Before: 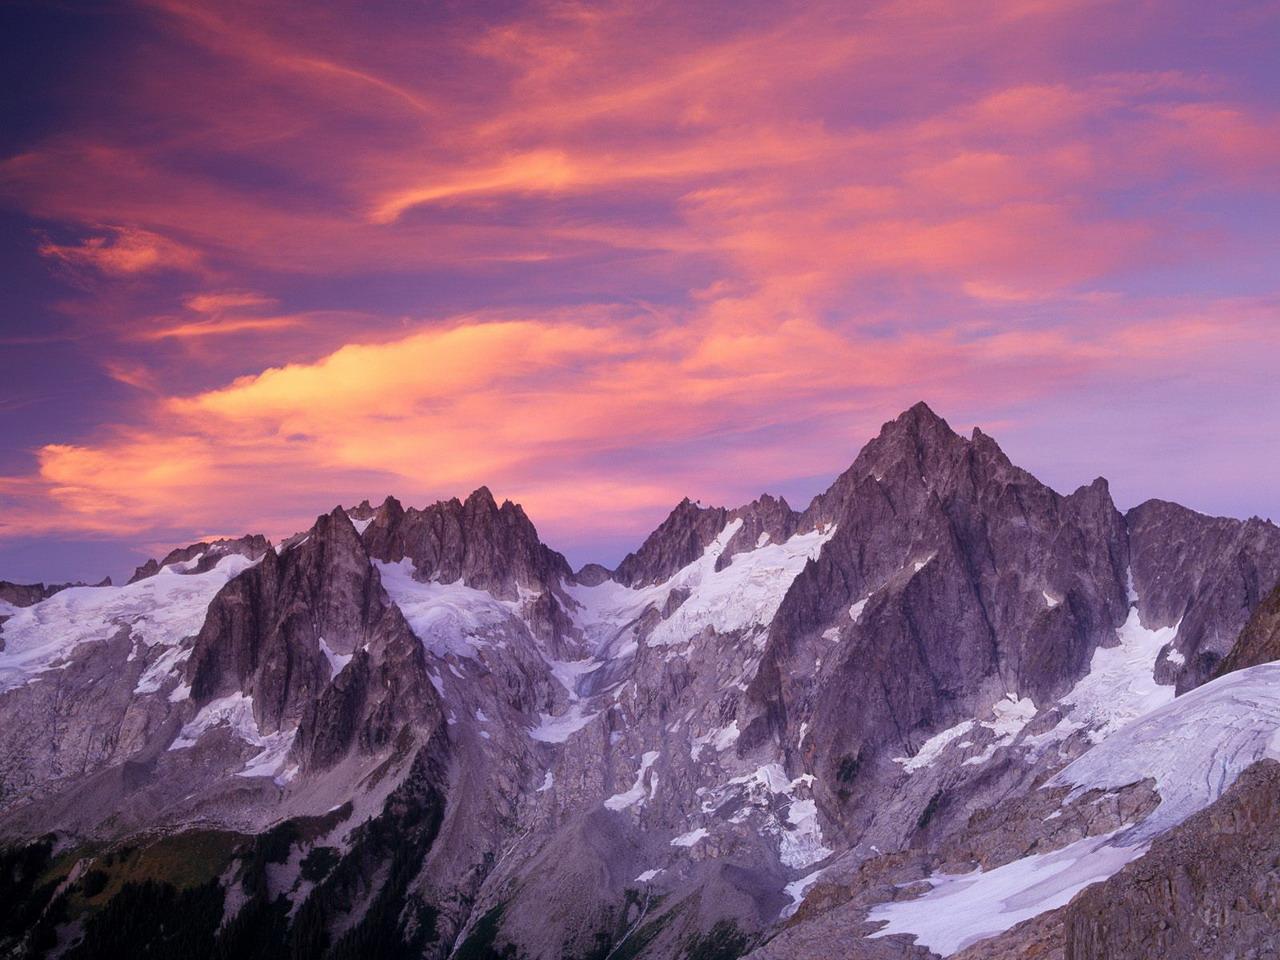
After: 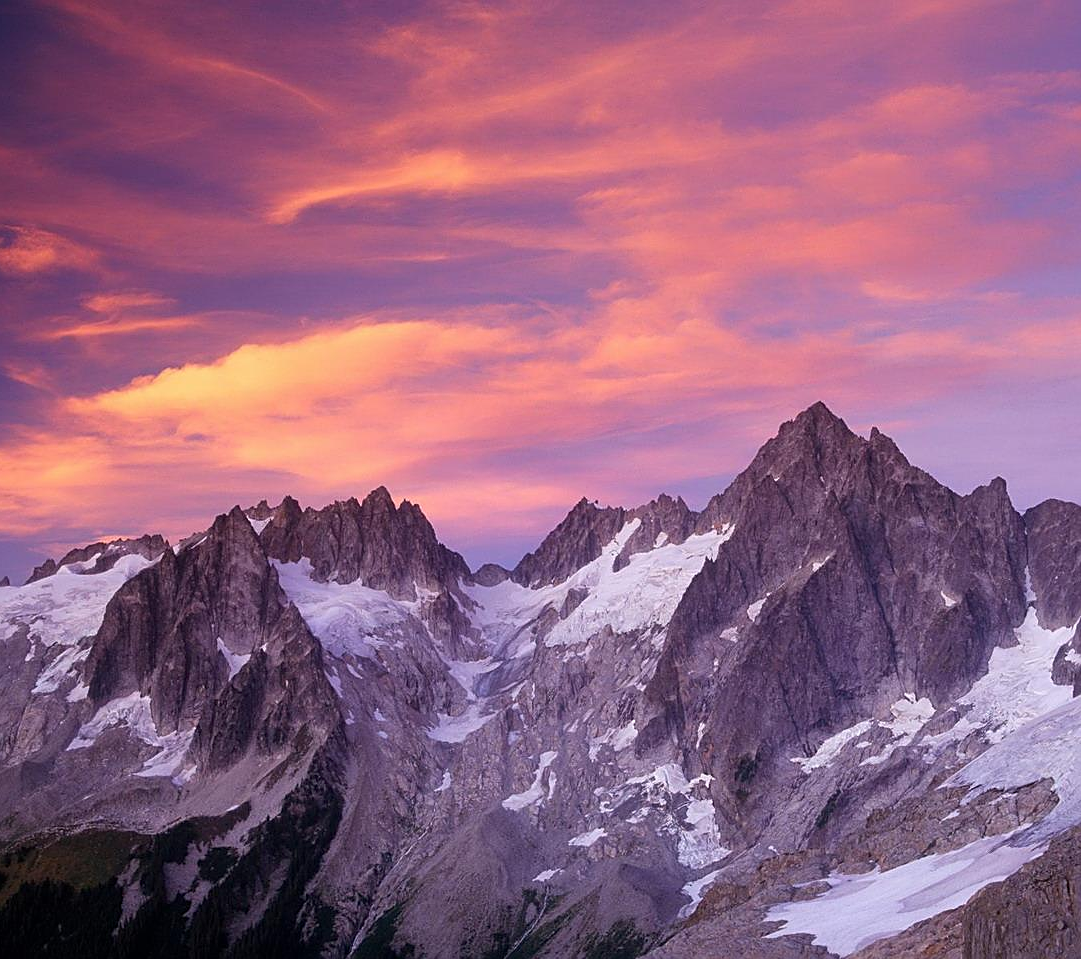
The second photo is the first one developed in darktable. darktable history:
sharpen: on, module defaults
crop: left 8.042%, right 7.439%
